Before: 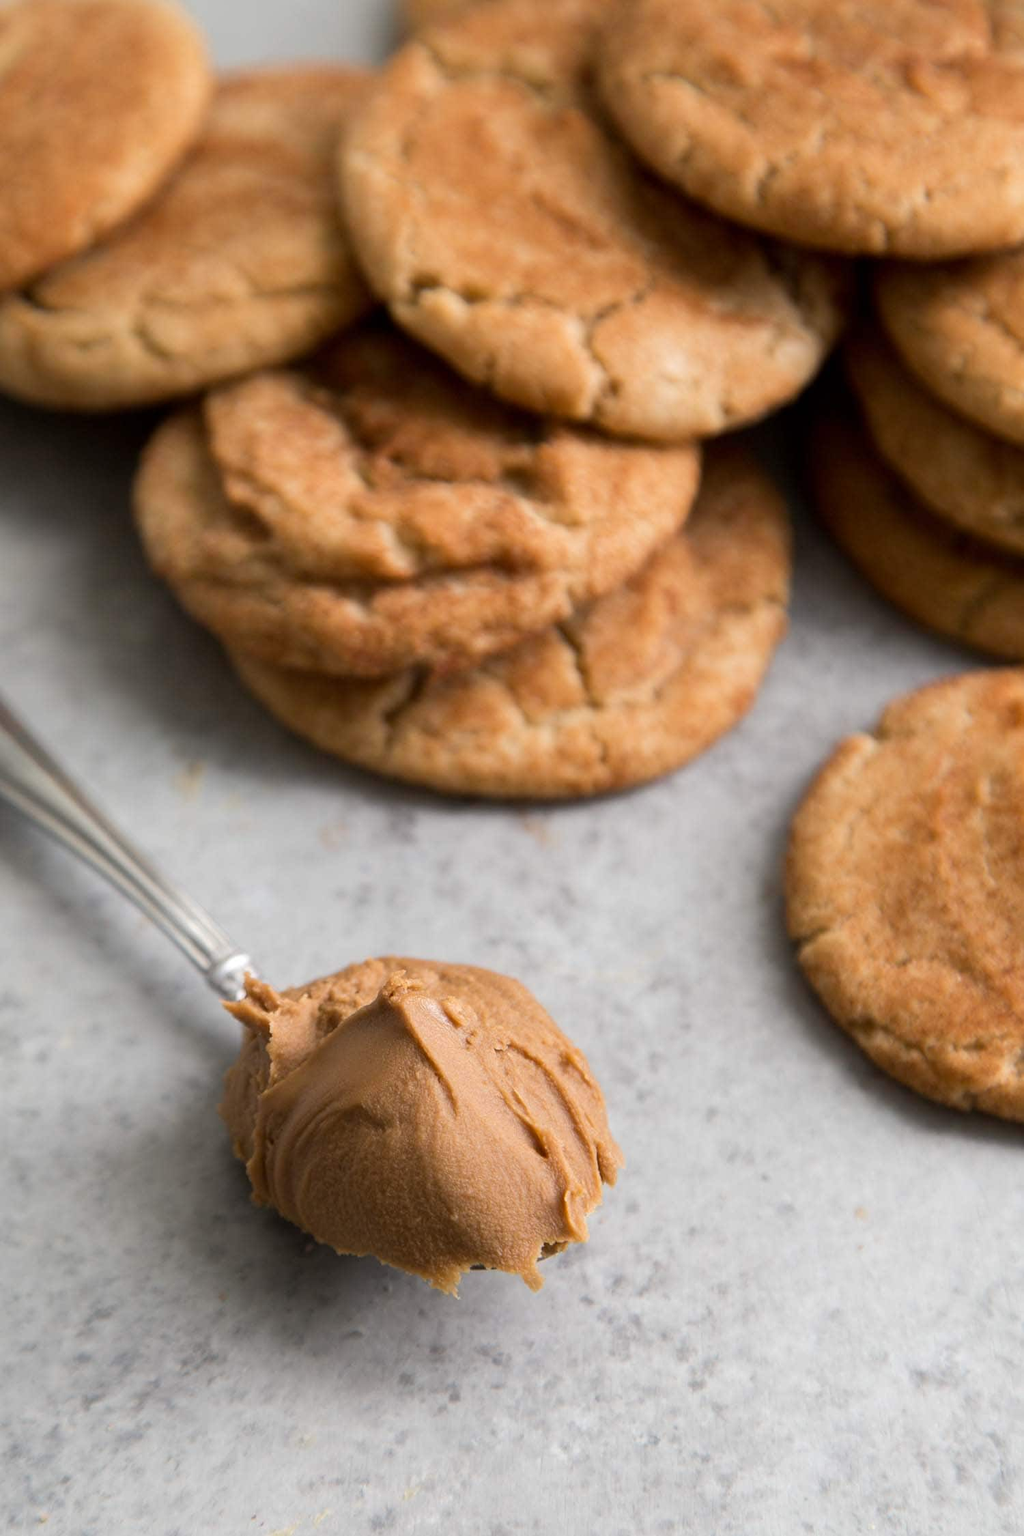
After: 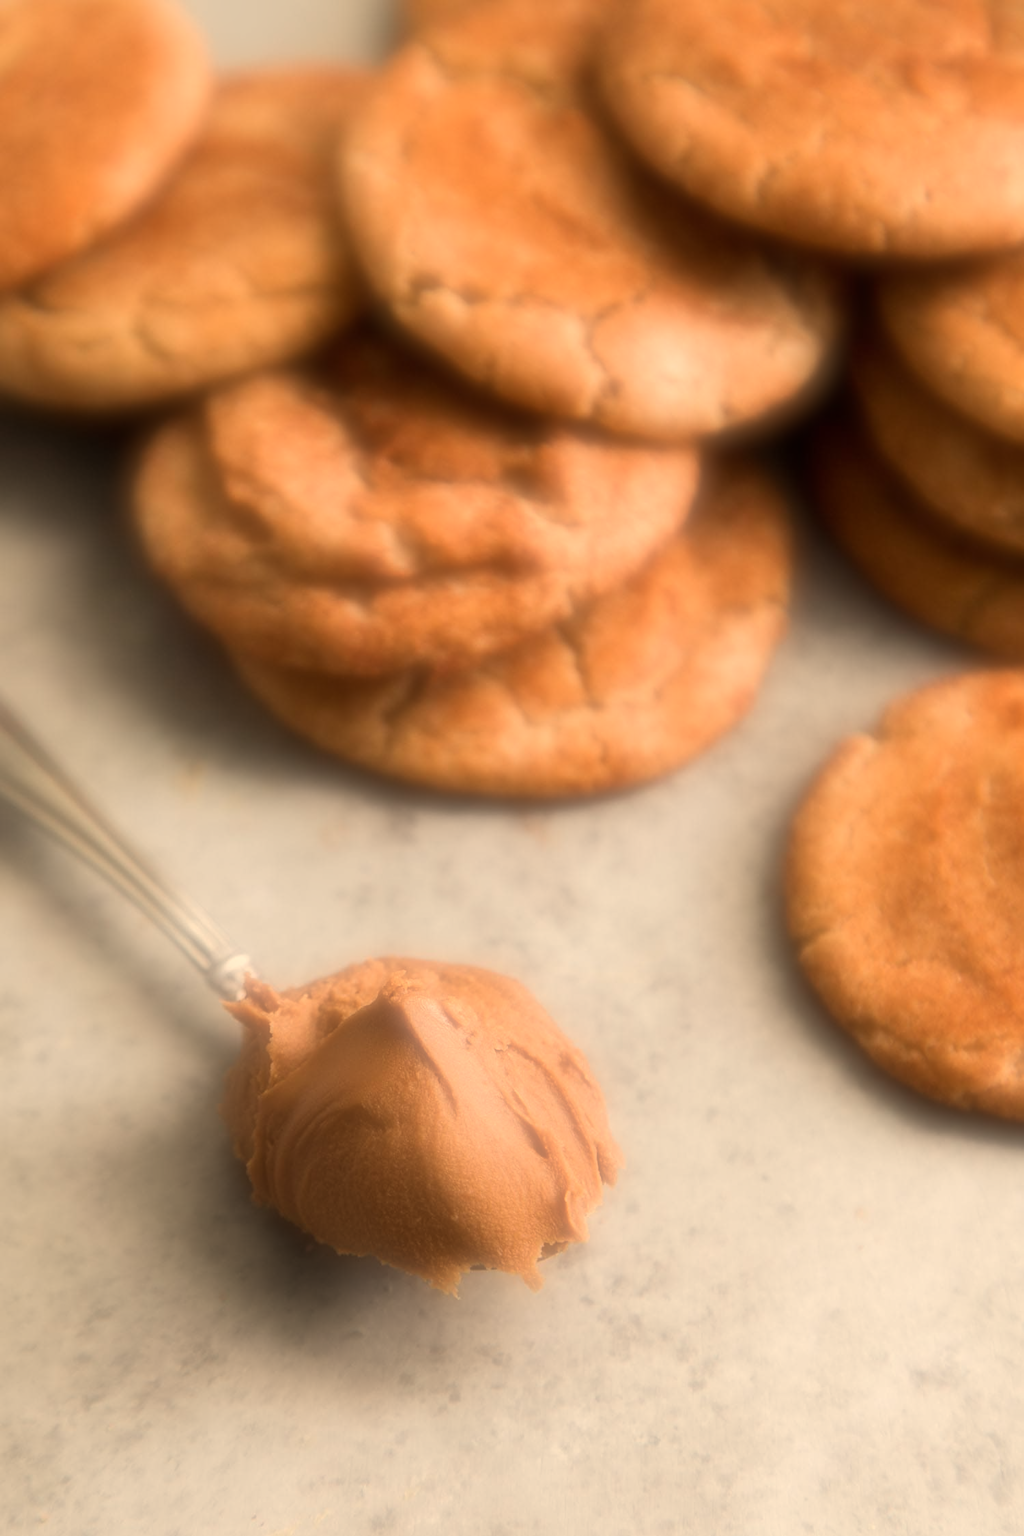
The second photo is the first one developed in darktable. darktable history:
white balance: red 1.138, green 0.996, blue 0.812
soften: on, module defaults
